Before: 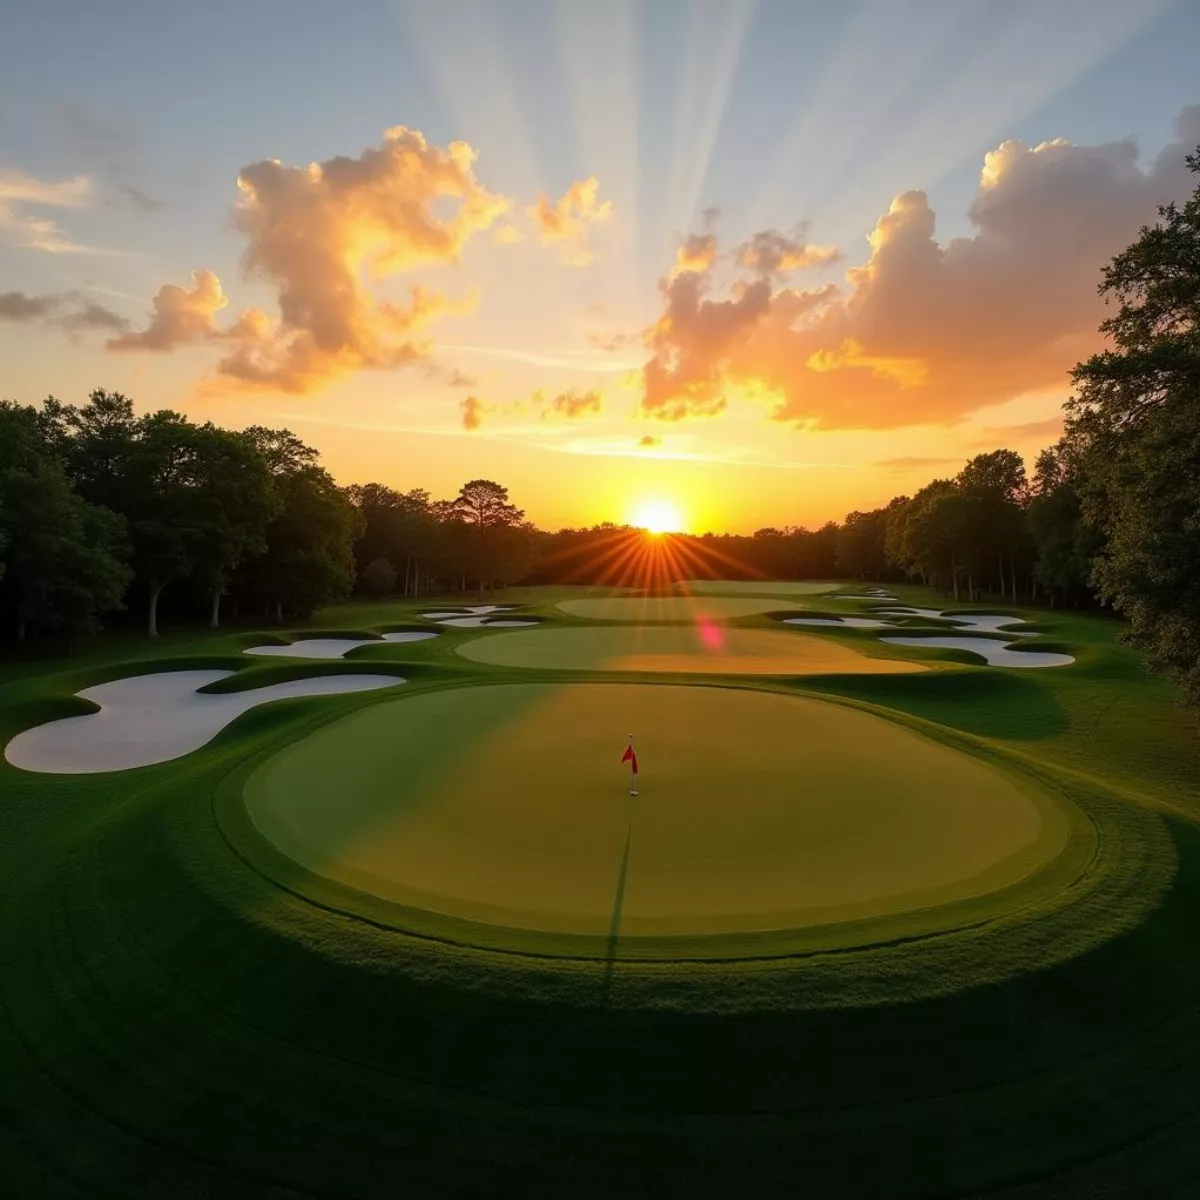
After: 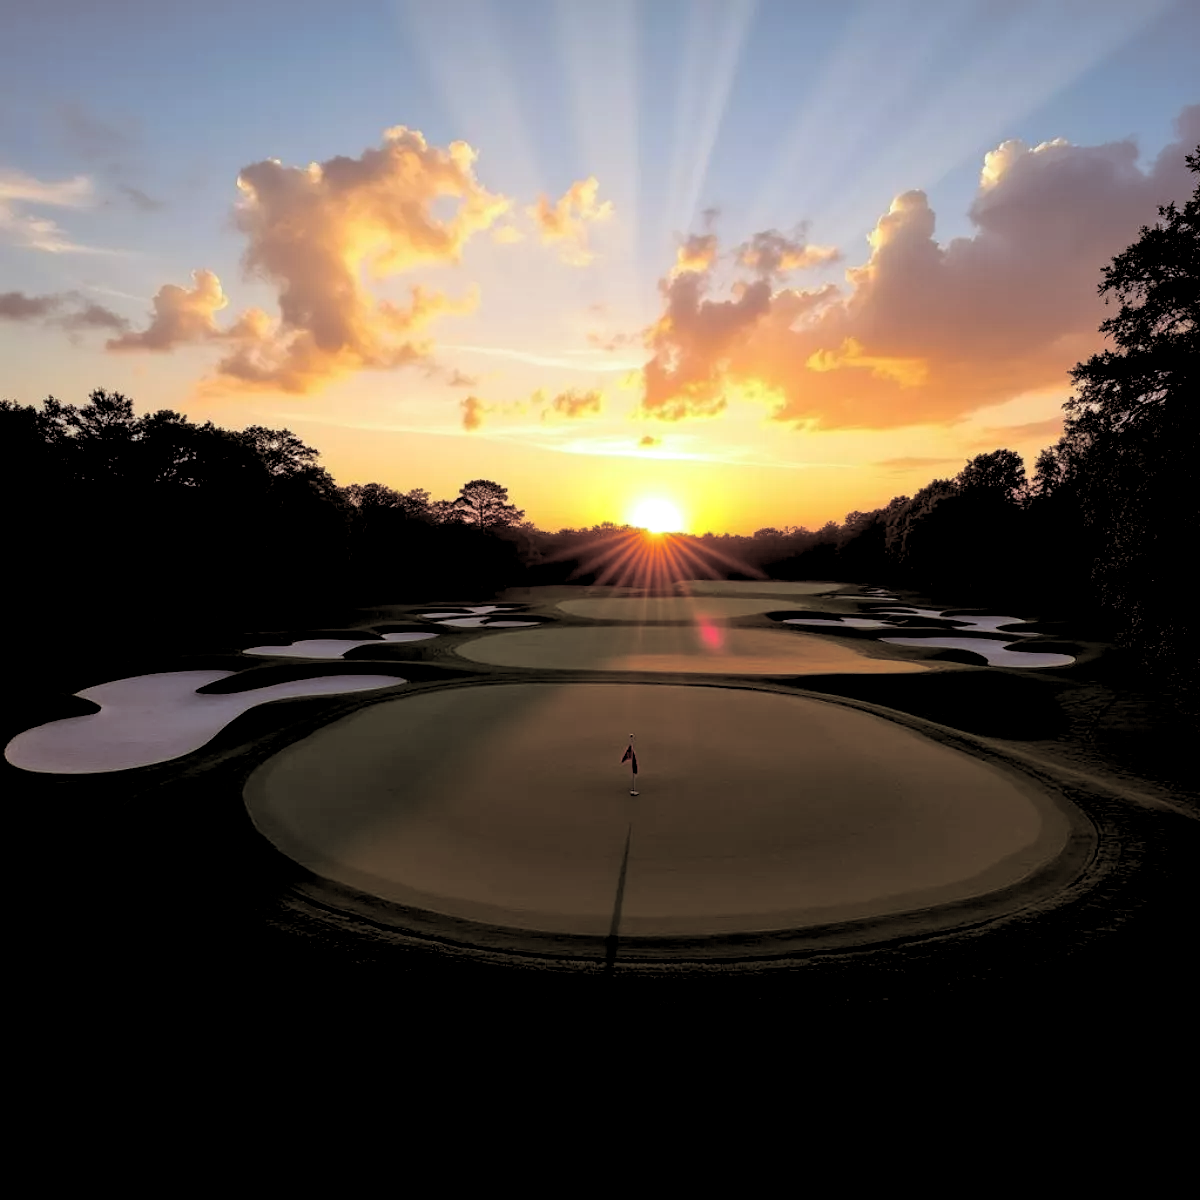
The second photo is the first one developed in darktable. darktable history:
rgb levels: levels [[0.034, 0.472, 0.904], [0, 0.5, 1], [0, 0.5, 1]]
color calibration: illuminant as shot in camera, x 0.366, y 0.378, temperature 4425.7 K, saturation algorithm version 1 (2020)
split-toning: shadows › saturation 0.2
